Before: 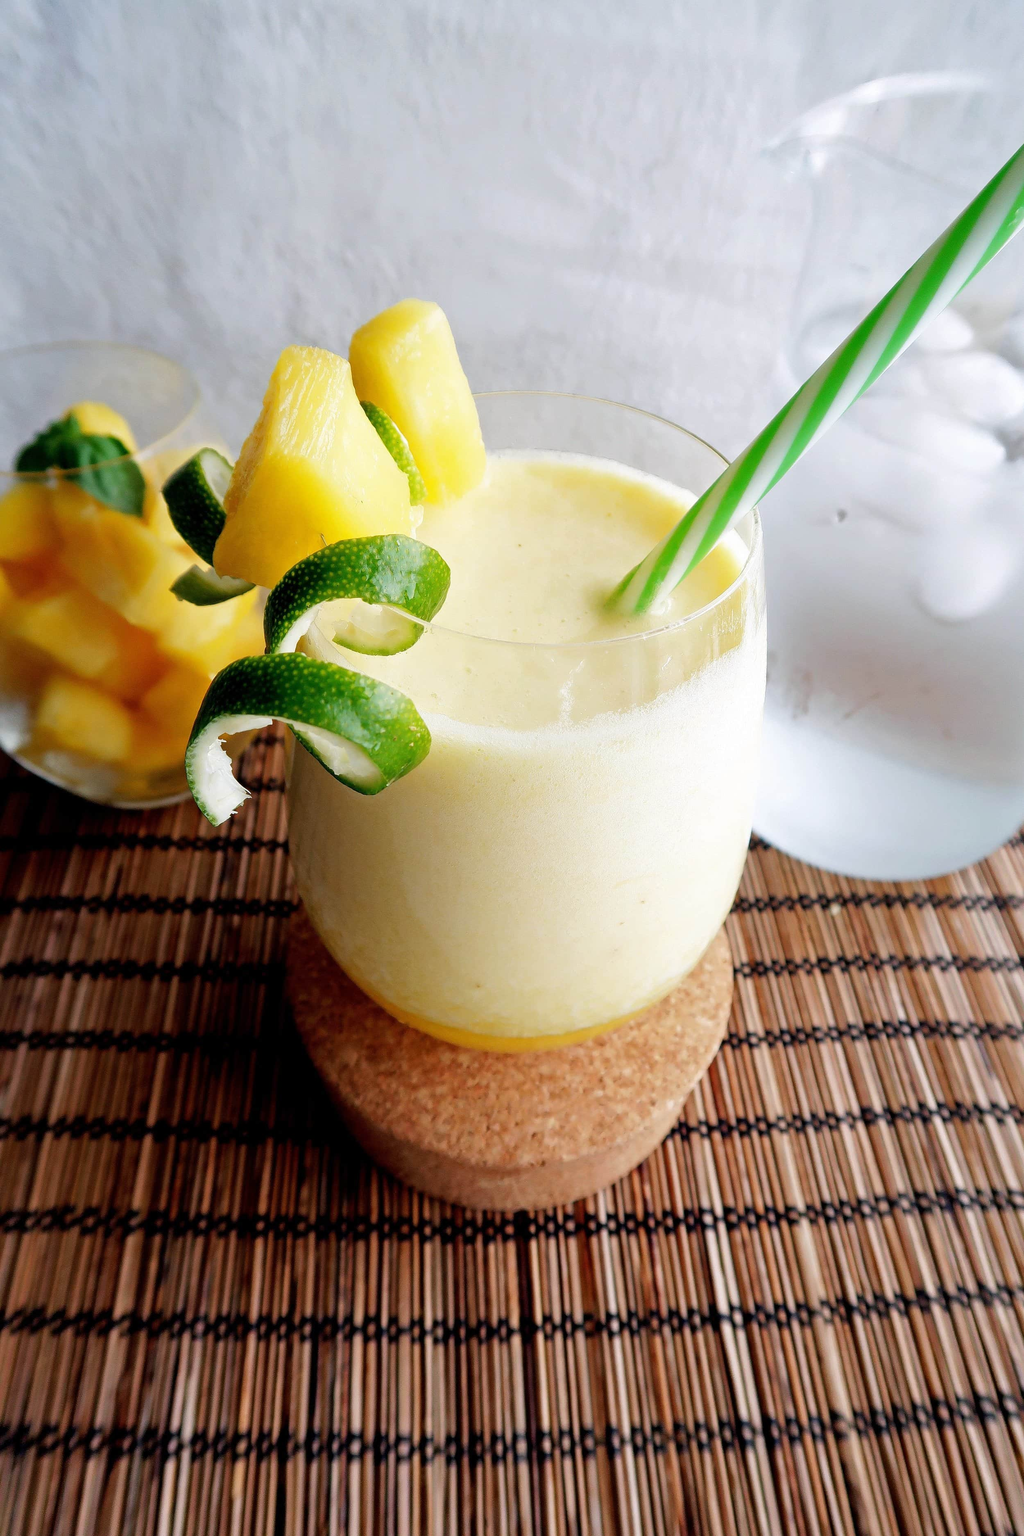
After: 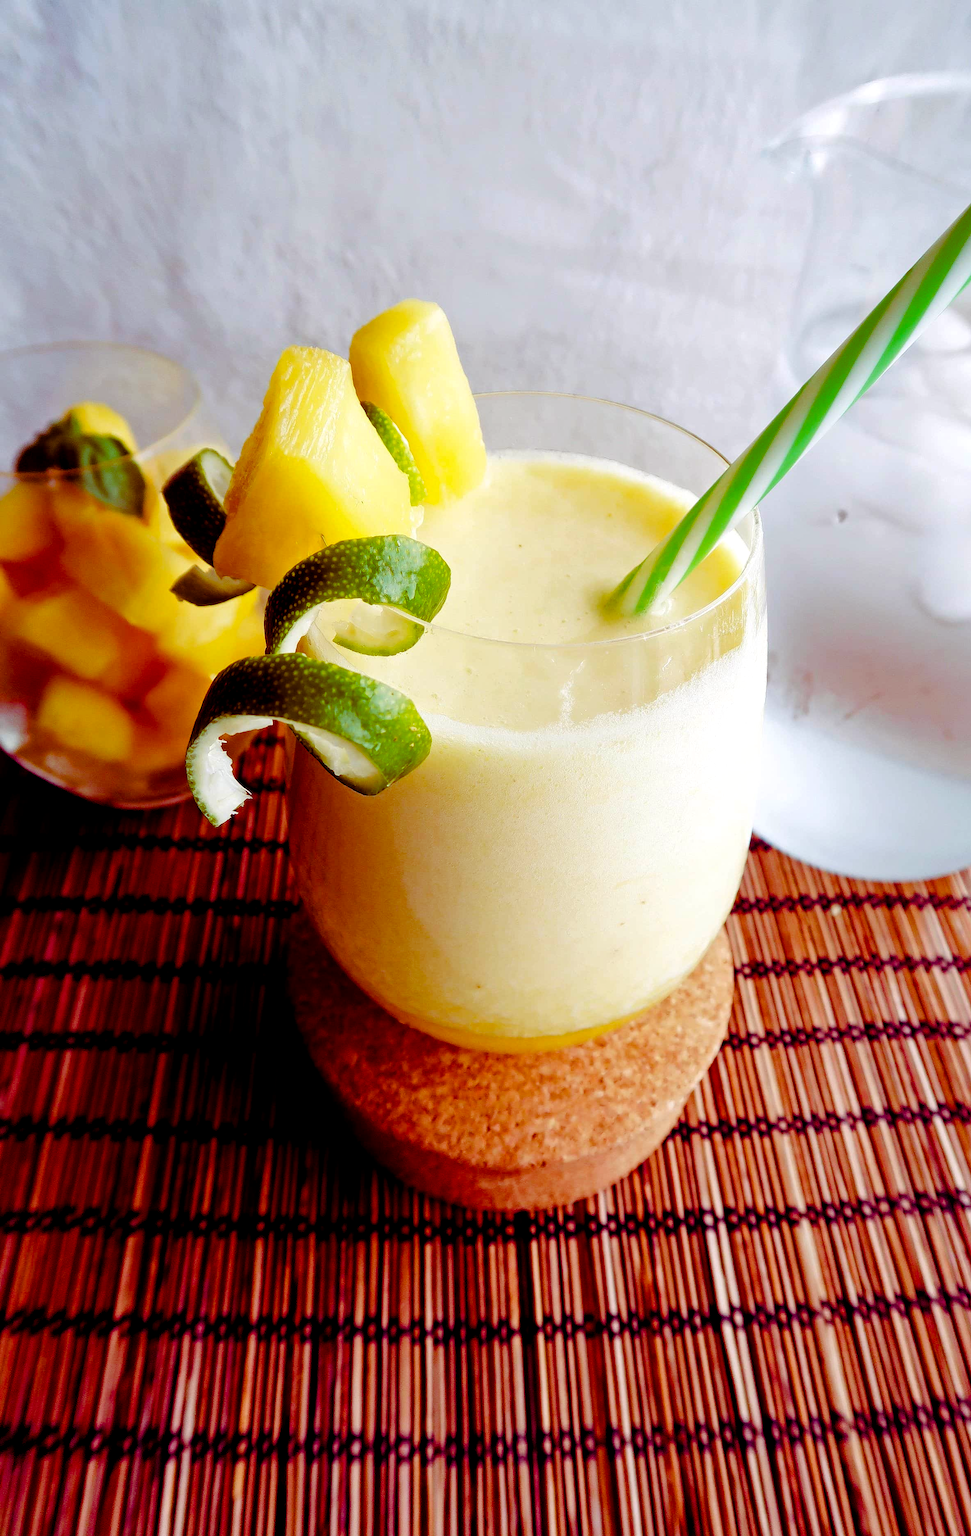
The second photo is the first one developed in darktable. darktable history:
local contrast: highlights 100%, shadows 97%, detail 119%, midtone range 0.2
color balance rgb: shadows lift › luminance -18.843%, shadows lift › chroma 35.352%, perceptual saturation grading › global saturation 20%, perceptual saturation grading › highlights -25.174%, perceptual saturation grading › shadows 50.304%, global vibrance 34.575%
crop and rotate: left 0%, right 5.086%
